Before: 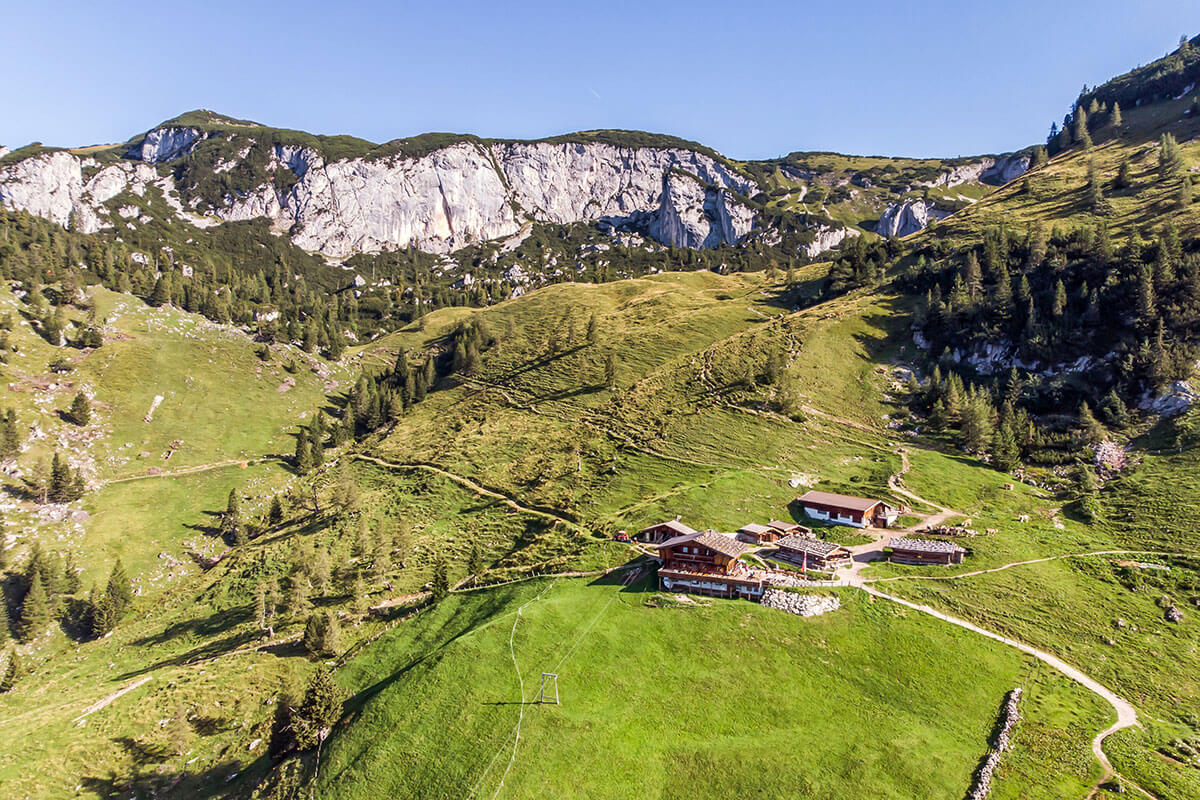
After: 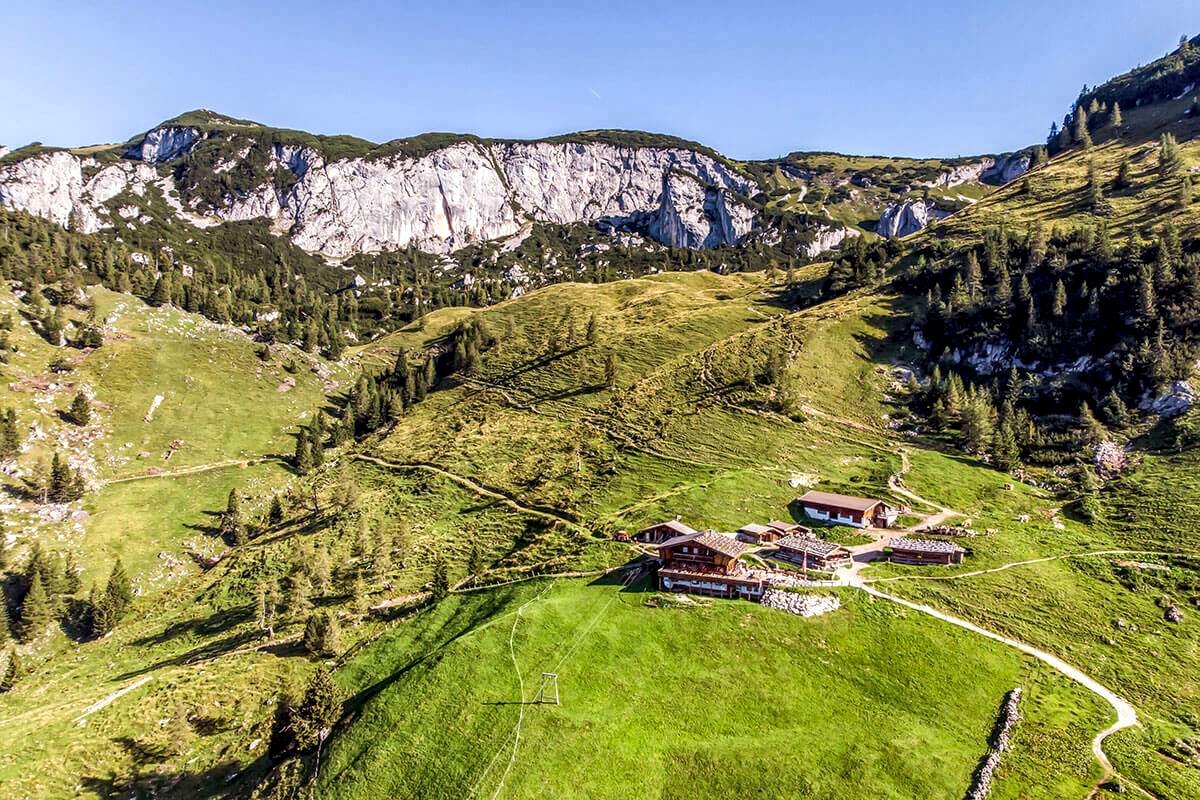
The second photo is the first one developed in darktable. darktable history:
local contrast: highlights 58%, detail 146%
color correction: highlights b* 0.048, saturation 1.1
